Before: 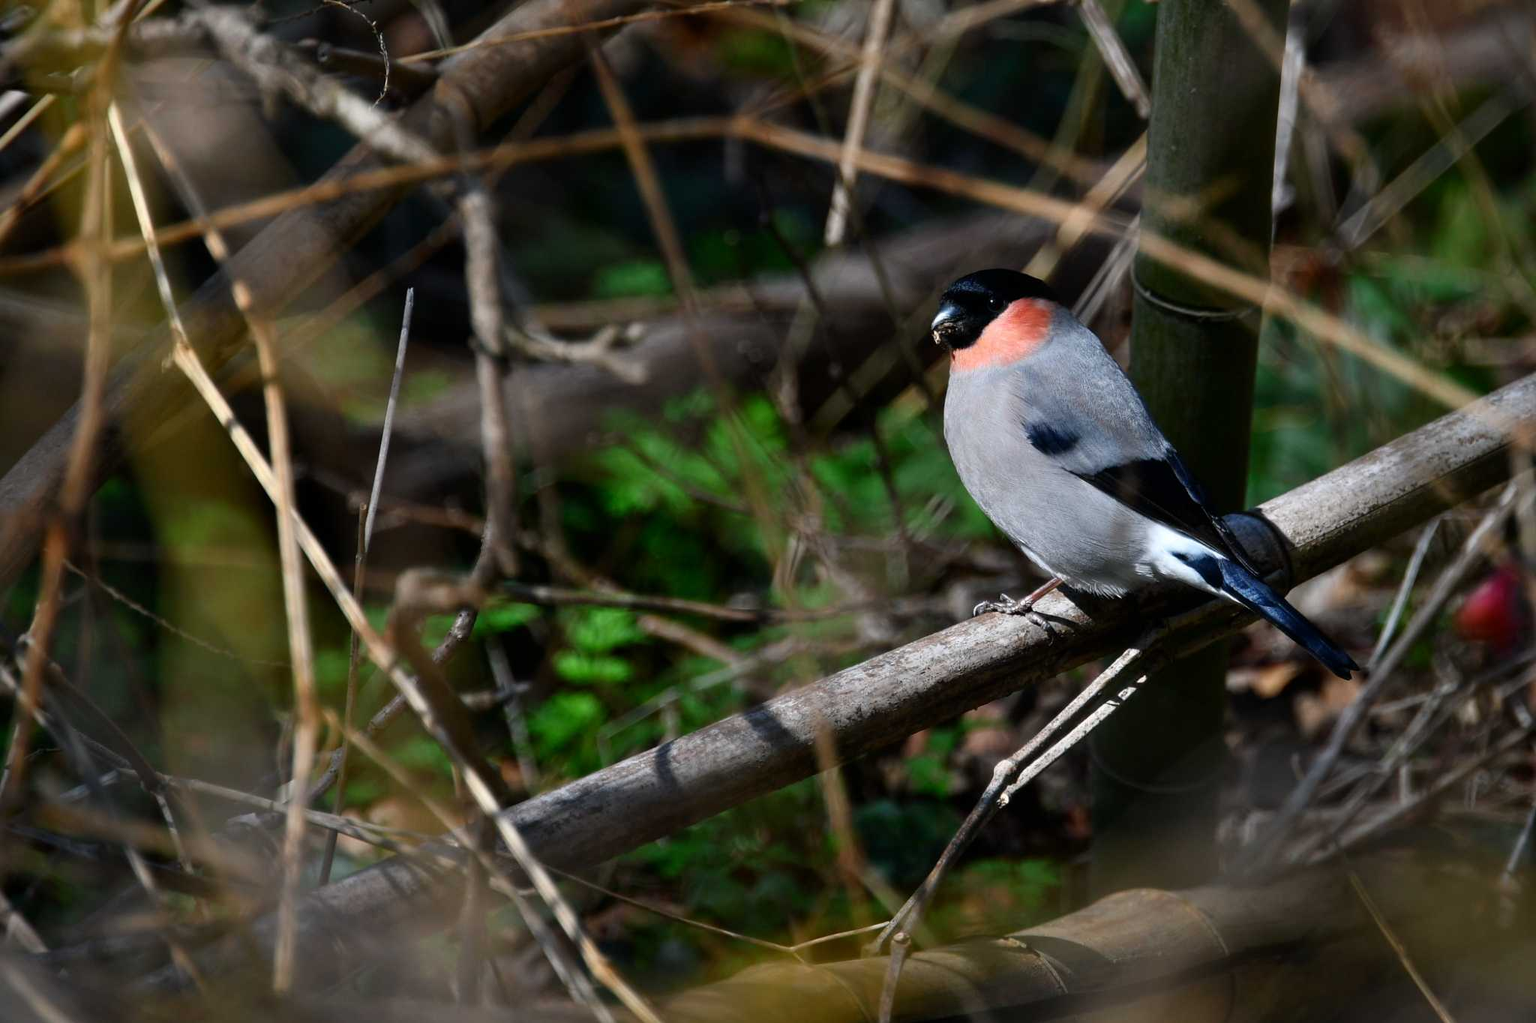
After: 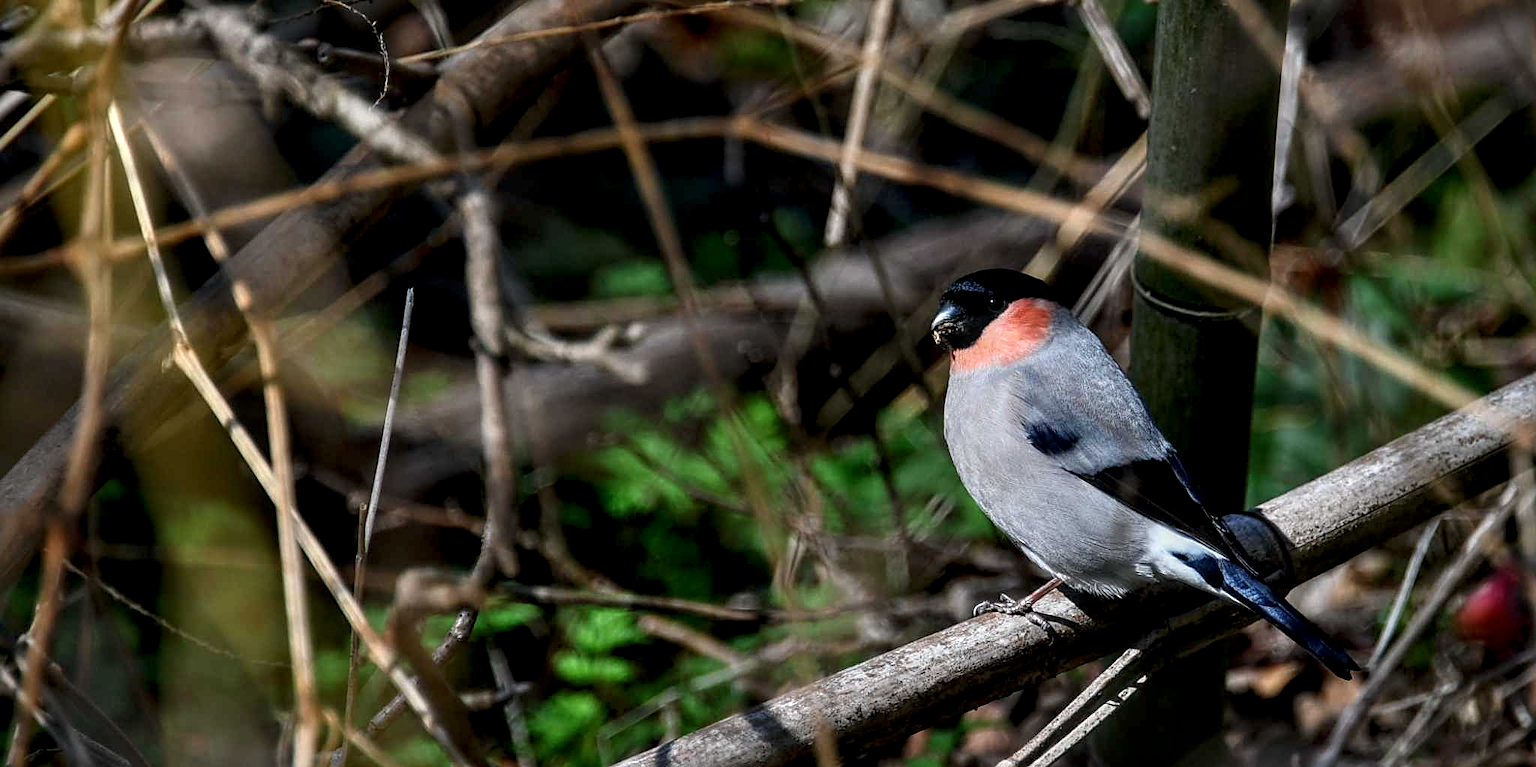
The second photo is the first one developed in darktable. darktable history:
sharpen: on, module defaults
crop: bottom 24.99%
local contrast: highlights 24%, detail 150%
